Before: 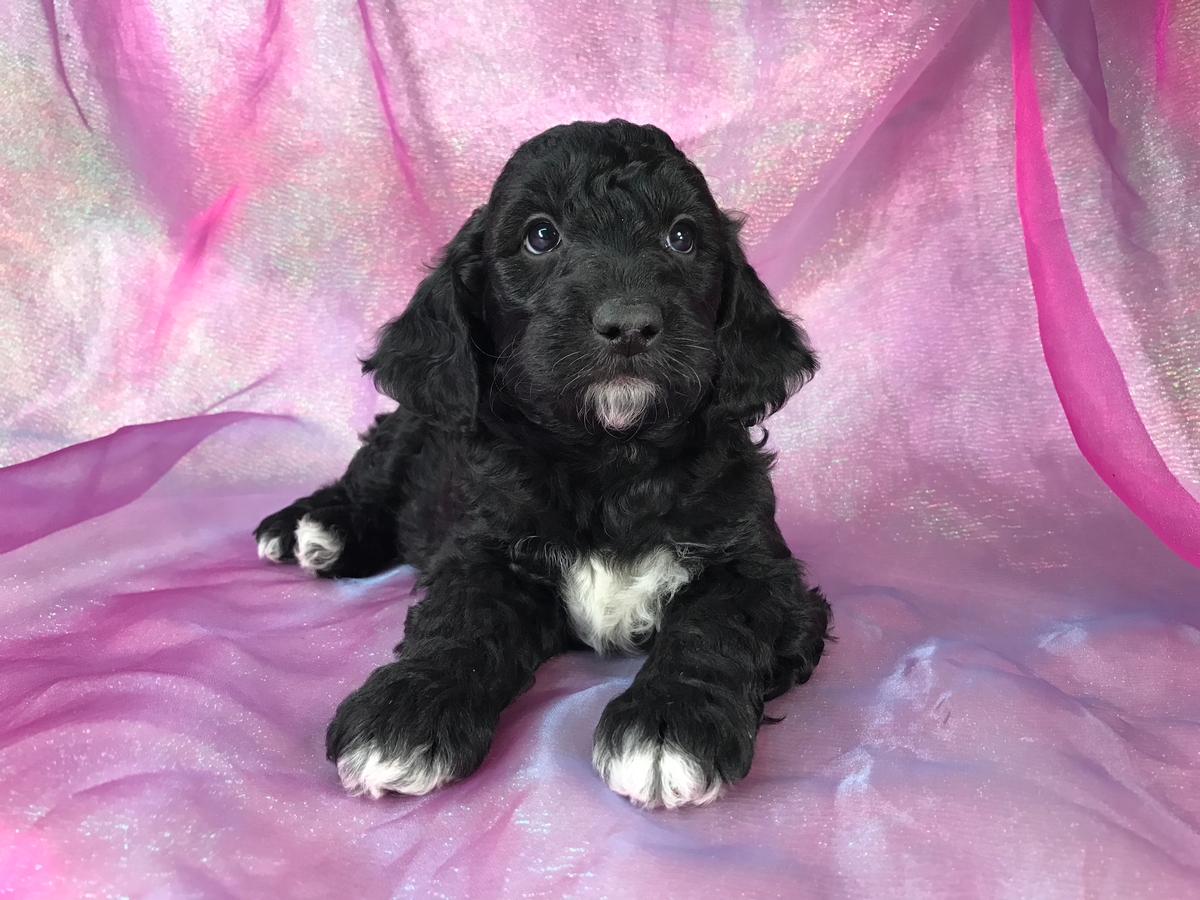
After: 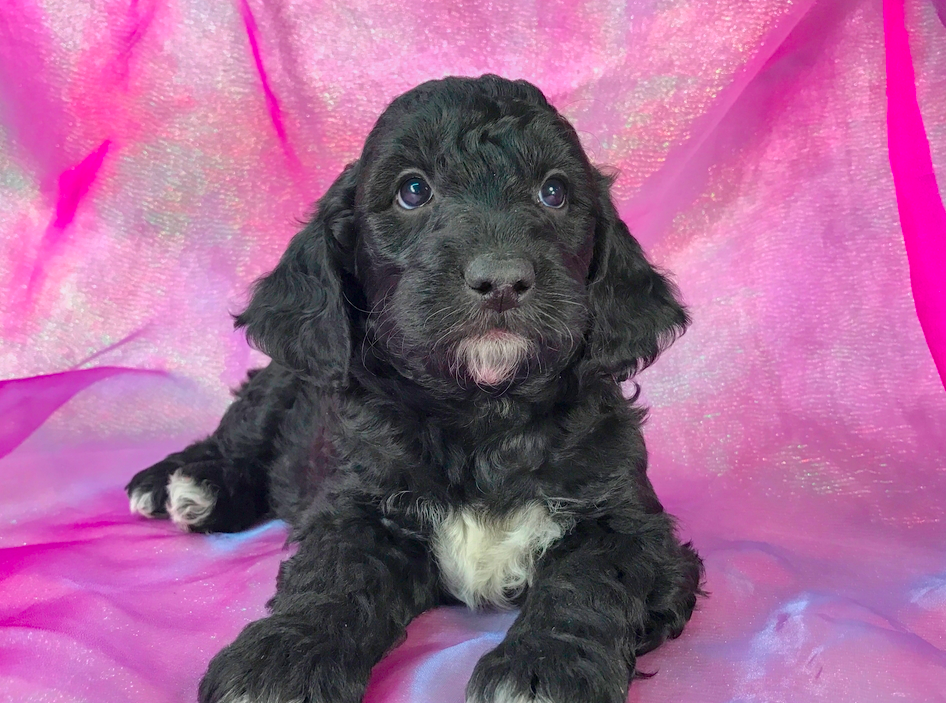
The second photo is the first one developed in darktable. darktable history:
shadows and highlights: on, module defaults
color balance rgb: shadows lift › luminance -9.409%, linear chroma grading › global chroma 14.569%, perceptual saturation grading › global saturation 29.948%, perceptual brilliance grading › mid-tones 10.208%, perceptual brilliance grading › shadows 15.037%, contrast -9.581%
crop and rotate: left 10.698%, top 5.091%, right 10.445%, bottom 16.767%
local contrast: on, module defaults
